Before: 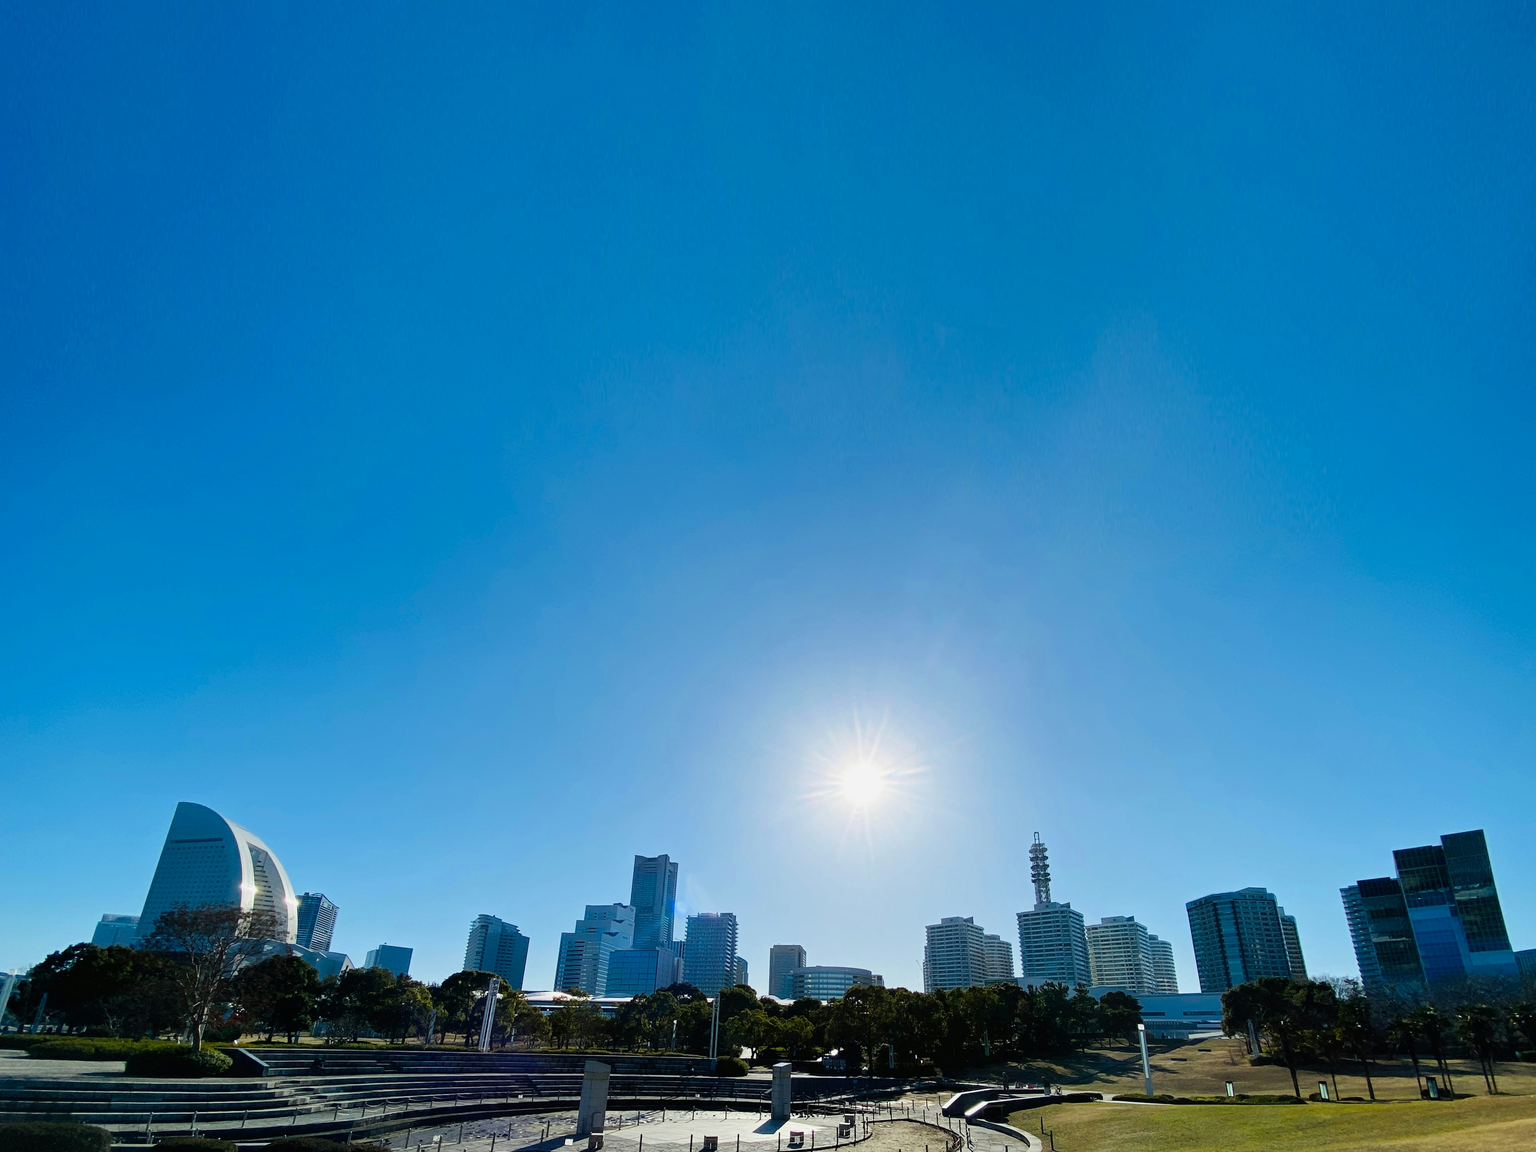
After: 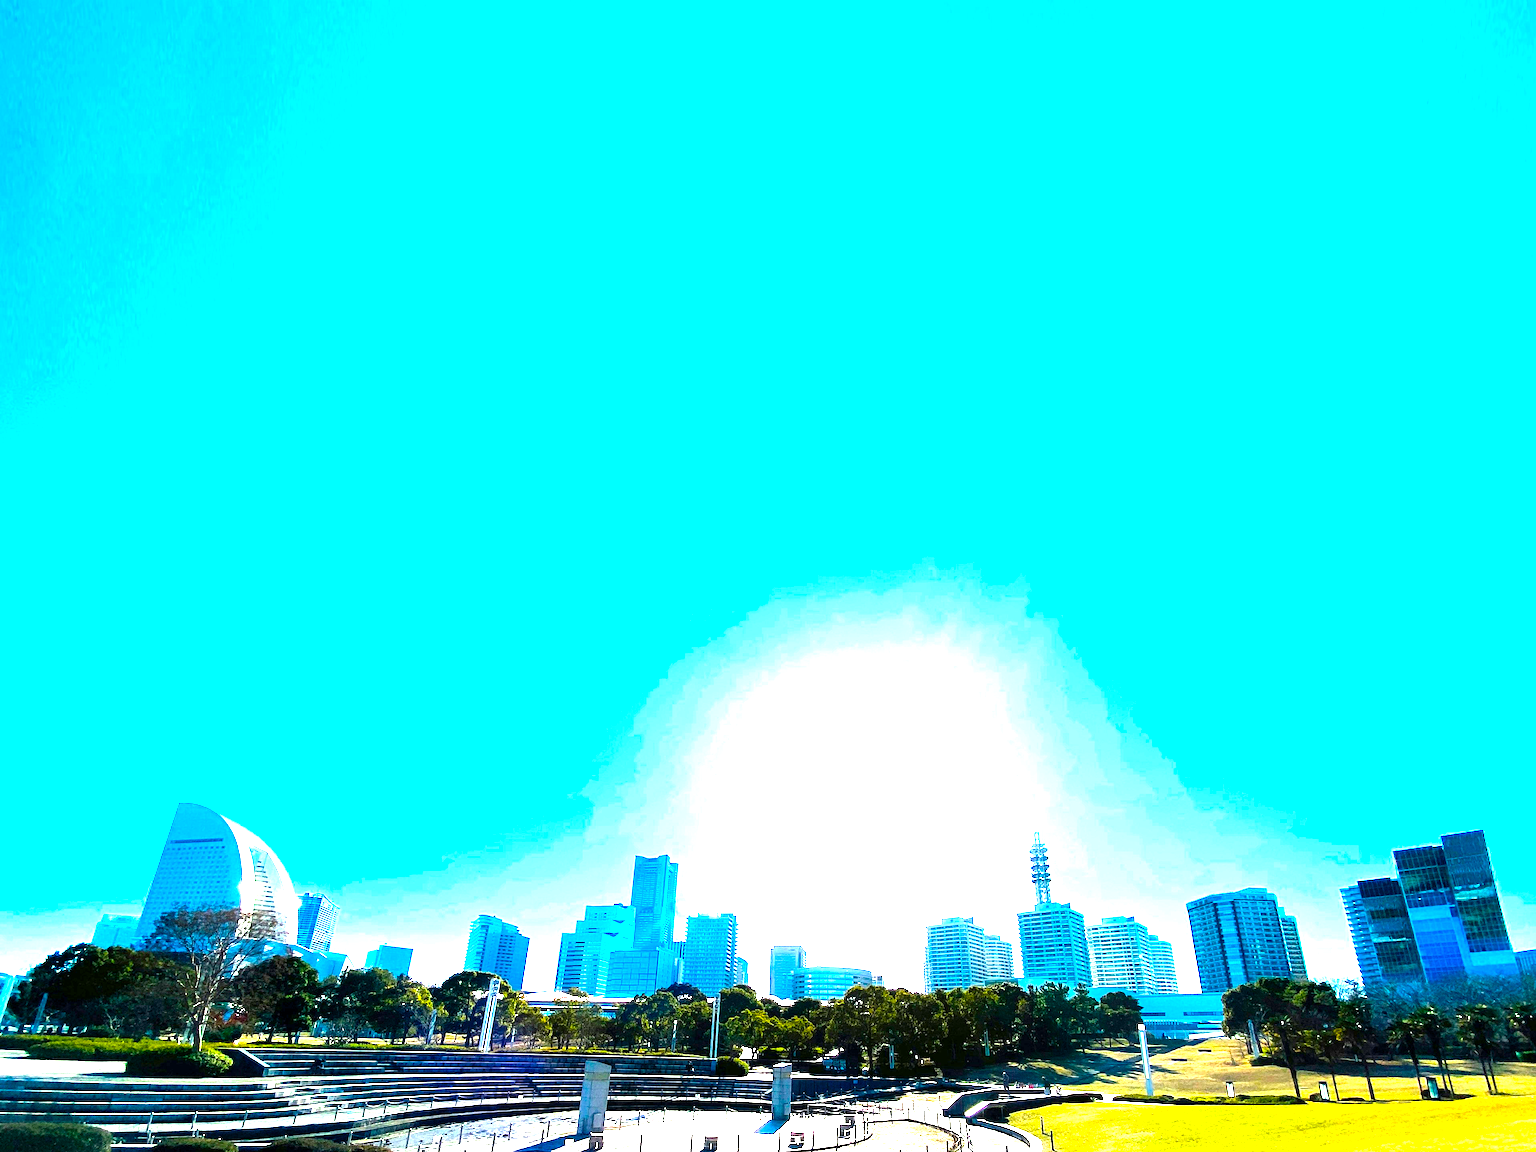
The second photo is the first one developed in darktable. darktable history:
color balance rgb: perceptual saturation grading › global saturation 40%, global vibrance 15%
exposure: black level correction 0.001, exposure 1.646 EV, compensate exposure bias true, compensate highlight preservation false
levels: levels [0, 0.352, 0.703]
